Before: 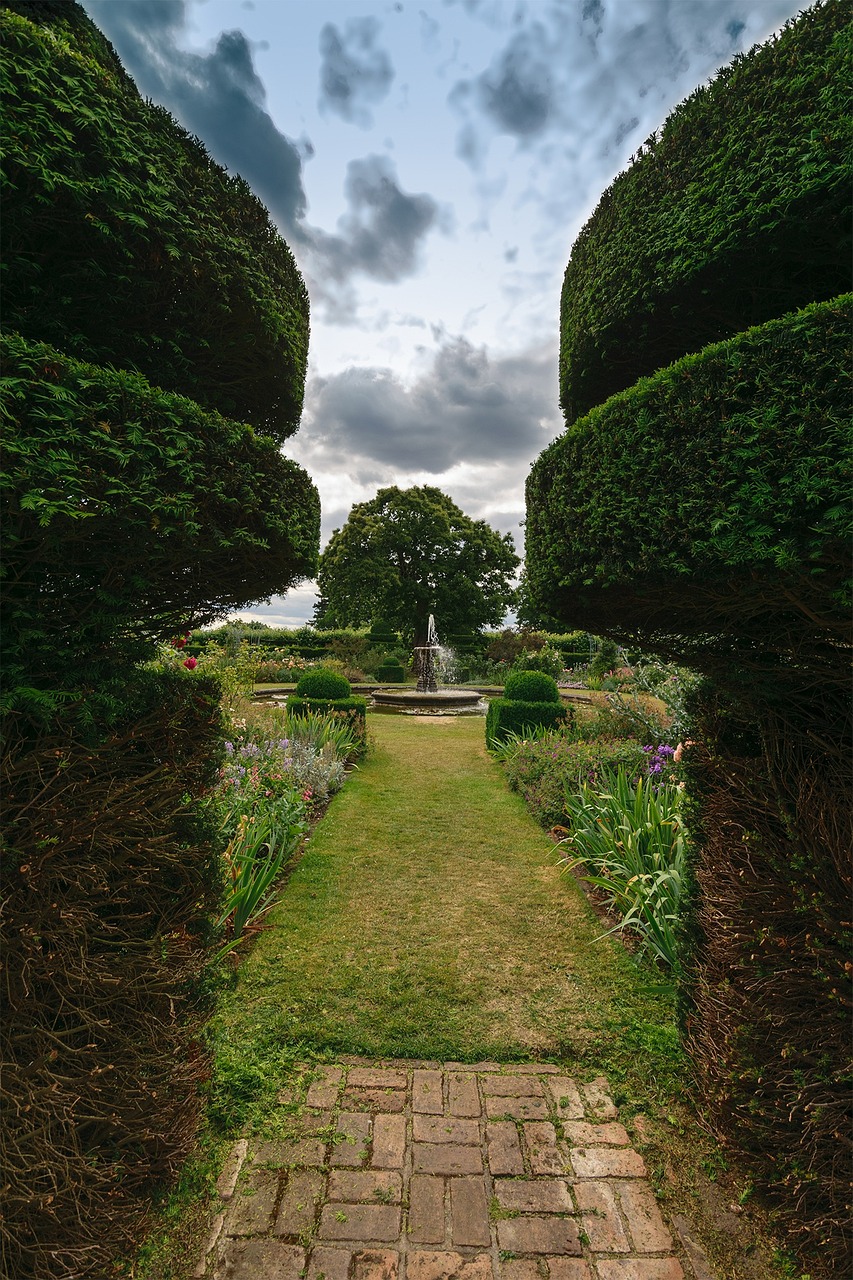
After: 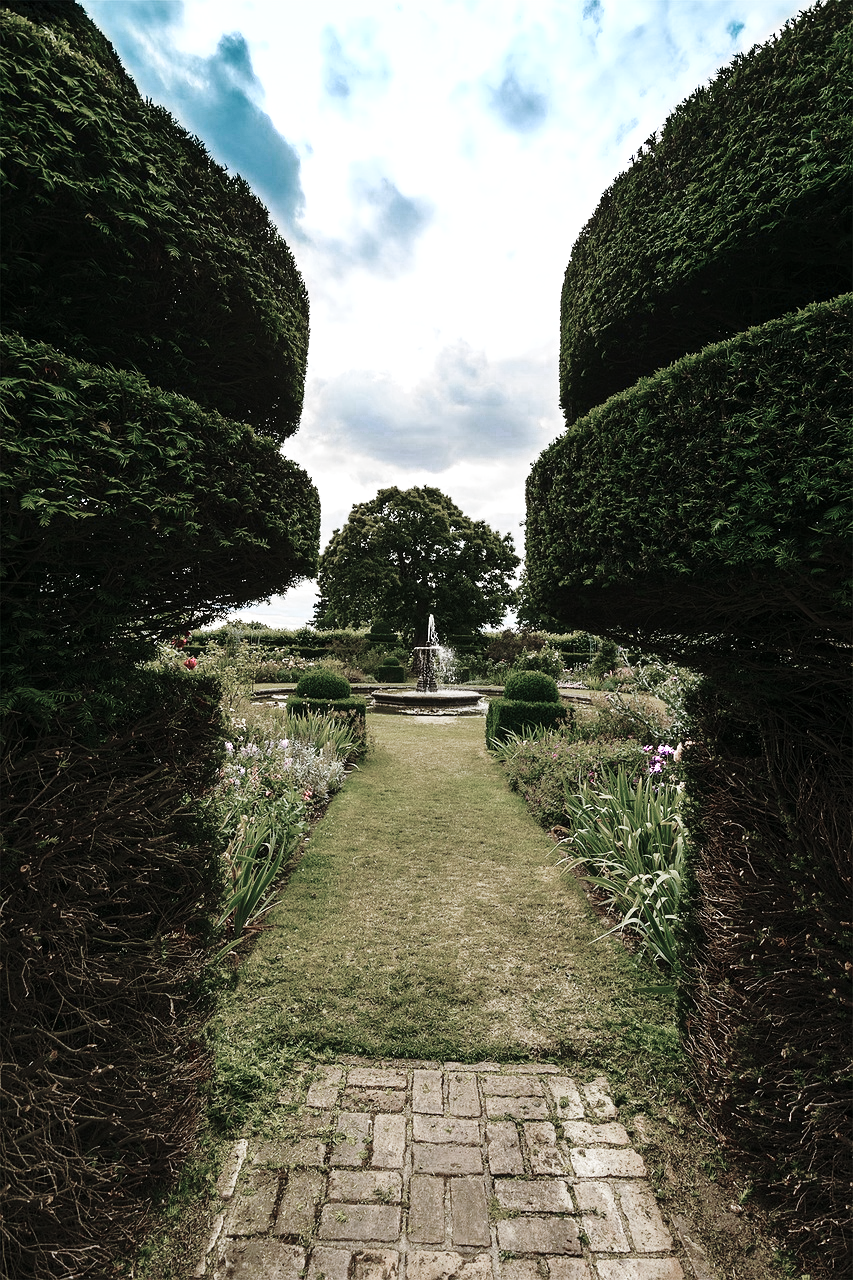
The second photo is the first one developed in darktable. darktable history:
tone equalizer: -8 EV -0.44 EV, -7 EV -0.387 EV, -6 EV -0.308 EV, -5 EV -0.186 EV, -3 EV 0.201 EV, -2 EV 0.309 EV, -1 EV 0.394 EV, +0 EV 0.408 EV, edges refinement/feathering 500, mask exposure compensation -1.57 EV, preserve details no
color zones: curves: ch0 [(0, 0.613) (0.01, 0.613) (0.245, 0.448) (0.498, 0.529) (0.642, 0.665) (0.879, 0.777) (0.99, 0.613)]; ch1 [(0, 0.272) (0.219, 0.127) (0.724, 0.346)]
color balance rgb: perceptual saturation grading › global saturation 40.192%, perceptual saturation grading › highlights -50.519%, perceptual saturation grading › shadows 30.144%, global vibrance 39.541%
base curve: curves: ch0 [(0, 0) (0.028, 0.03) (0.121, 0.232) (0.46, 0.748) (0.859, 0.968) (1, 1)], preserve colors none
